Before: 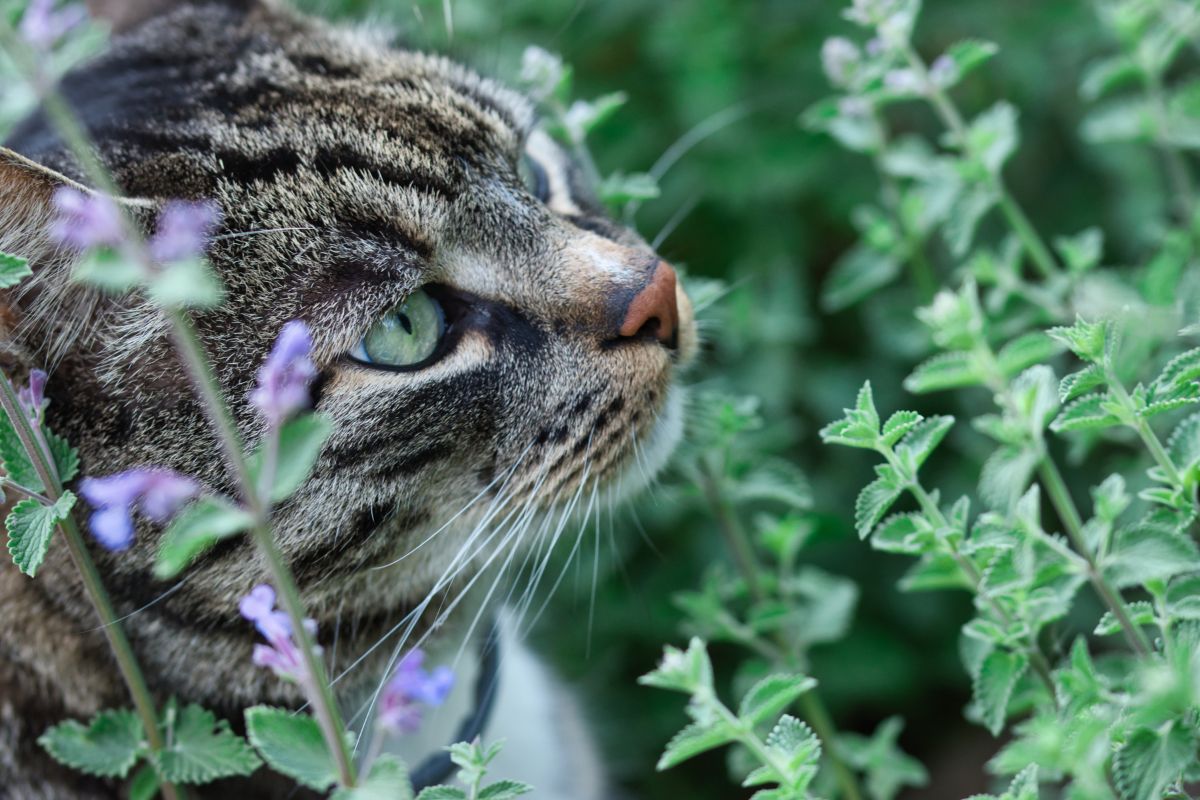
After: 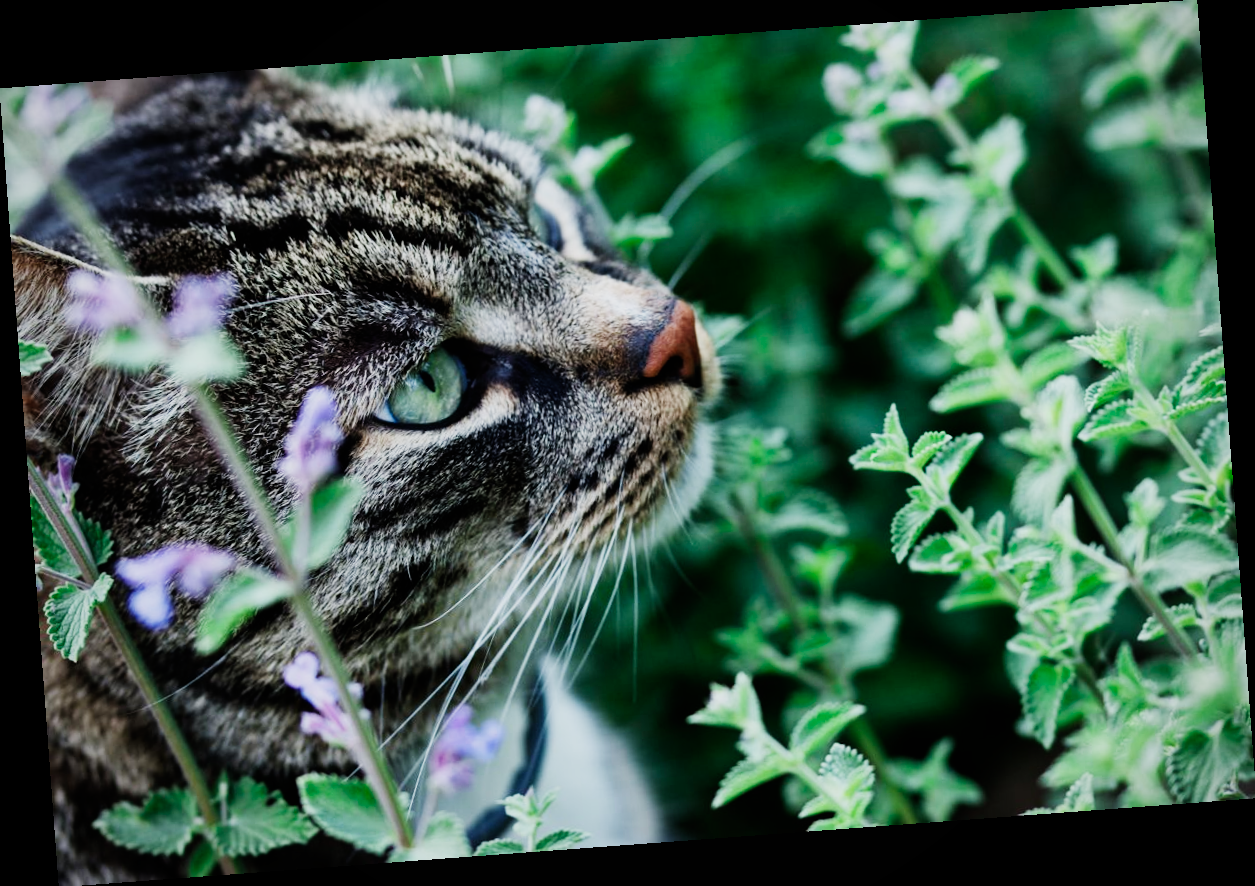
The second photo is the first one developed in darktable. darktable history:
rotate and perspective: rotation -4.25°, automatic cropping off
sigmoid: contrast 2, skew -0.2, preserve hue 0%, red attenuation 0.1, red rotation 0.035, green attenuation 0.1, green rotation -0.017, blue attenuation 0.15, blue rotation -0.052, base primaries Rec2020
vignetting: fall-off radius 81.94%
